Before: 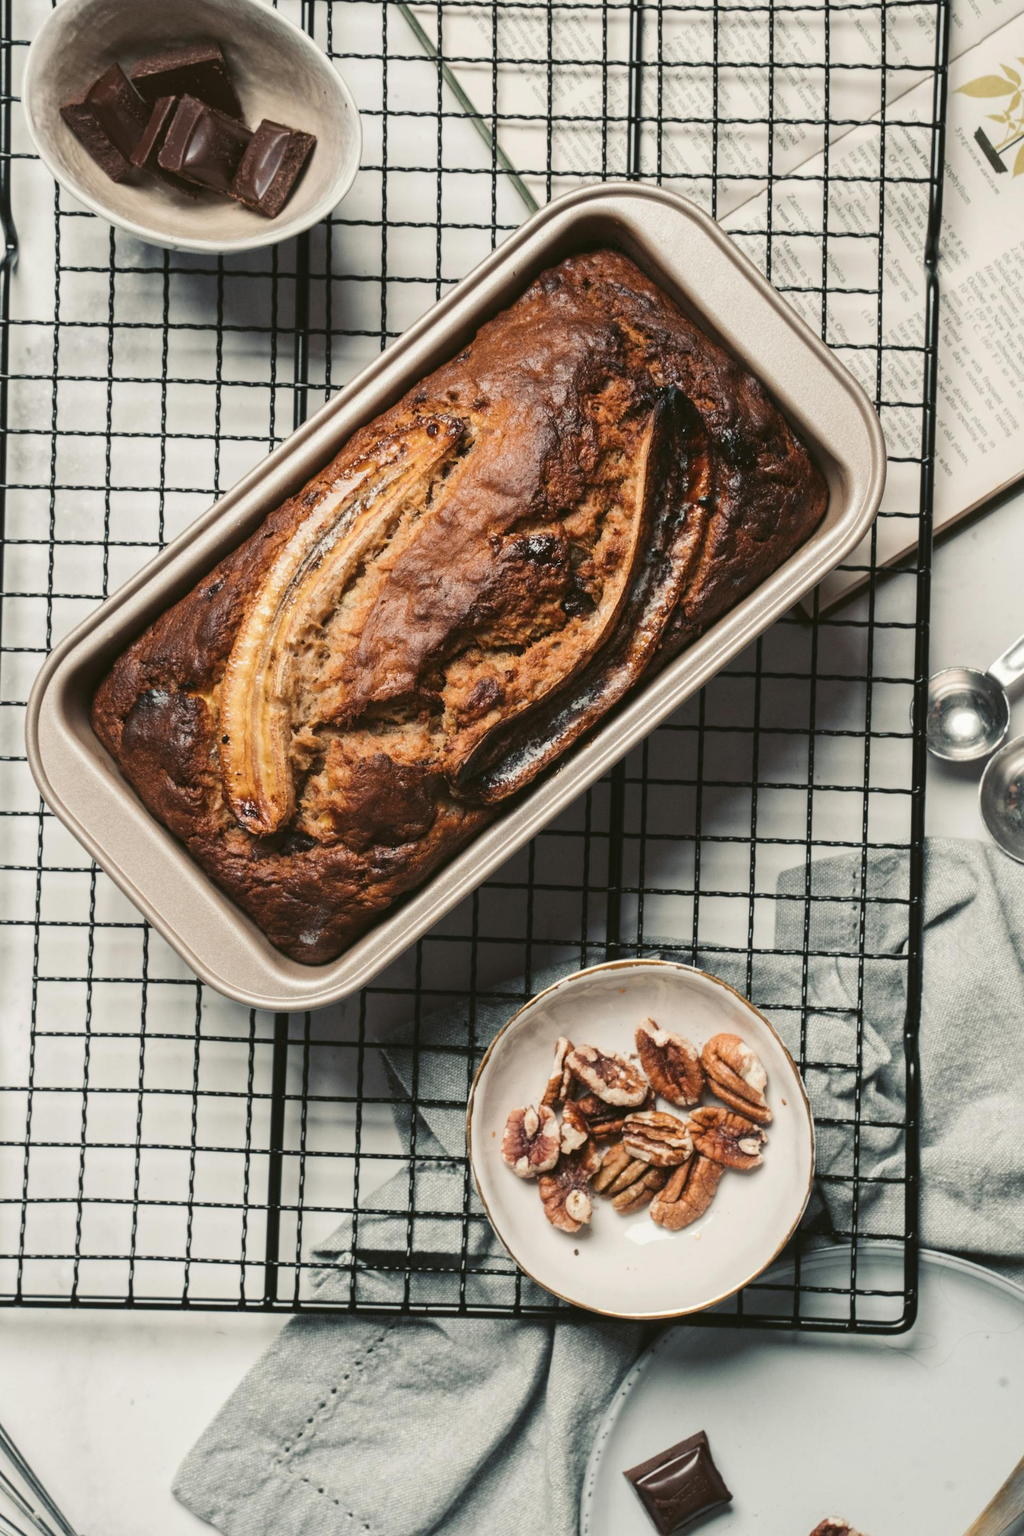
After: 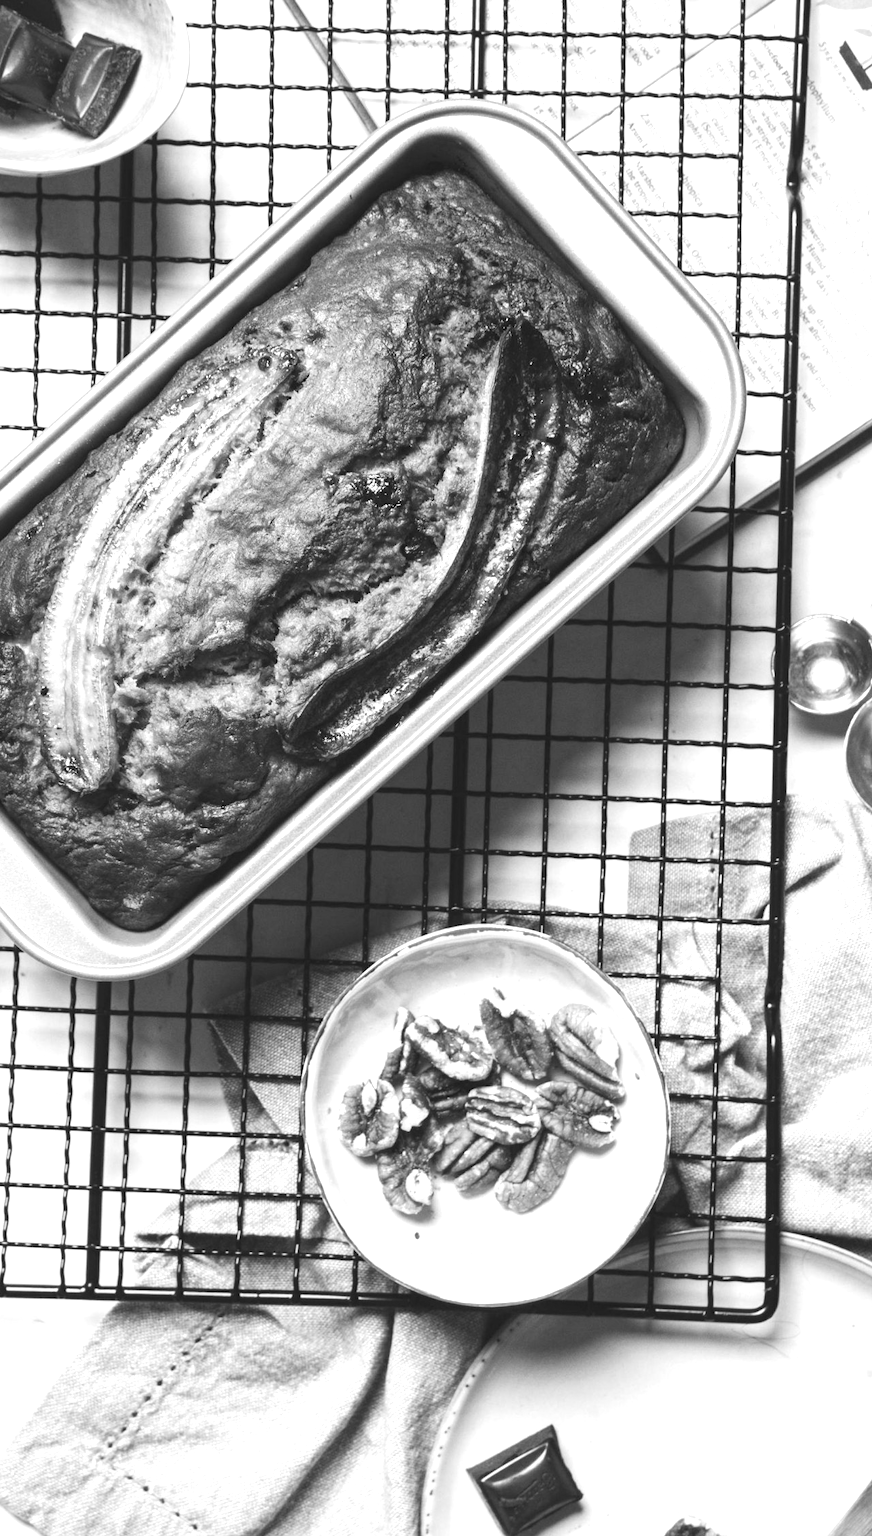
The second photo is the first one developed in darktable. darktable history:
exposure: black level correction 0, exposure 0.9 EV, compensate highlight preservation false
monochrome: on, module defaults
crop and rotate: left 17.959%, top 5.771%, right 1.742%
